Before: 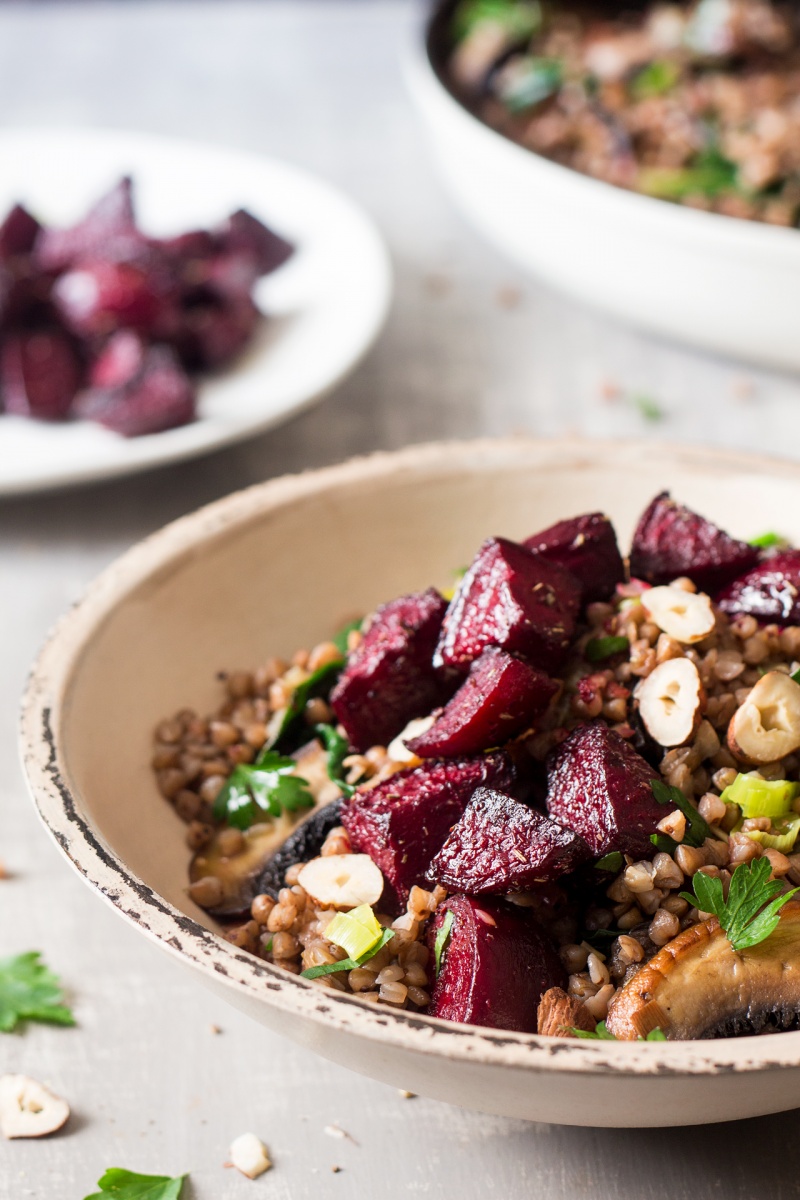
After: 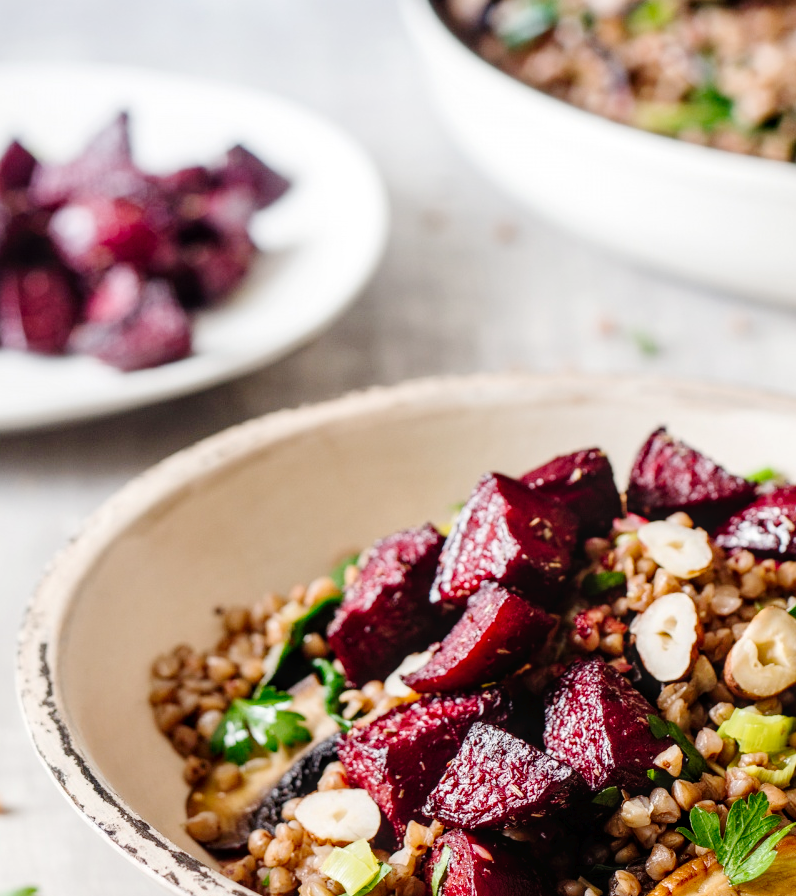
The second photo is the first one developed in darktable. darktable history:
tone curve: curves: ch0 [(0, 0) (0.003, 0.009) (0.011, 0.009) (0.025, 0.01) (0.044, 0.02) (0.069, 0.032) (0.1, 0.048) (0.136, 0.092) (0.177, 0.153) (0.224, 0.217) (0.277, 0.306) (0.335, 0.402) (0.399, 0.488) (0.468, 0.574) (0.543, 0.648) (0.623, 0.716) (0.709, 0.783) (0.801, 0.851) (0.898, 0.92) (1, 1)], preserve colors none
crop: left 0.387%, top 5.469%, bottom 19.809%
local contrast: on, module defaults
